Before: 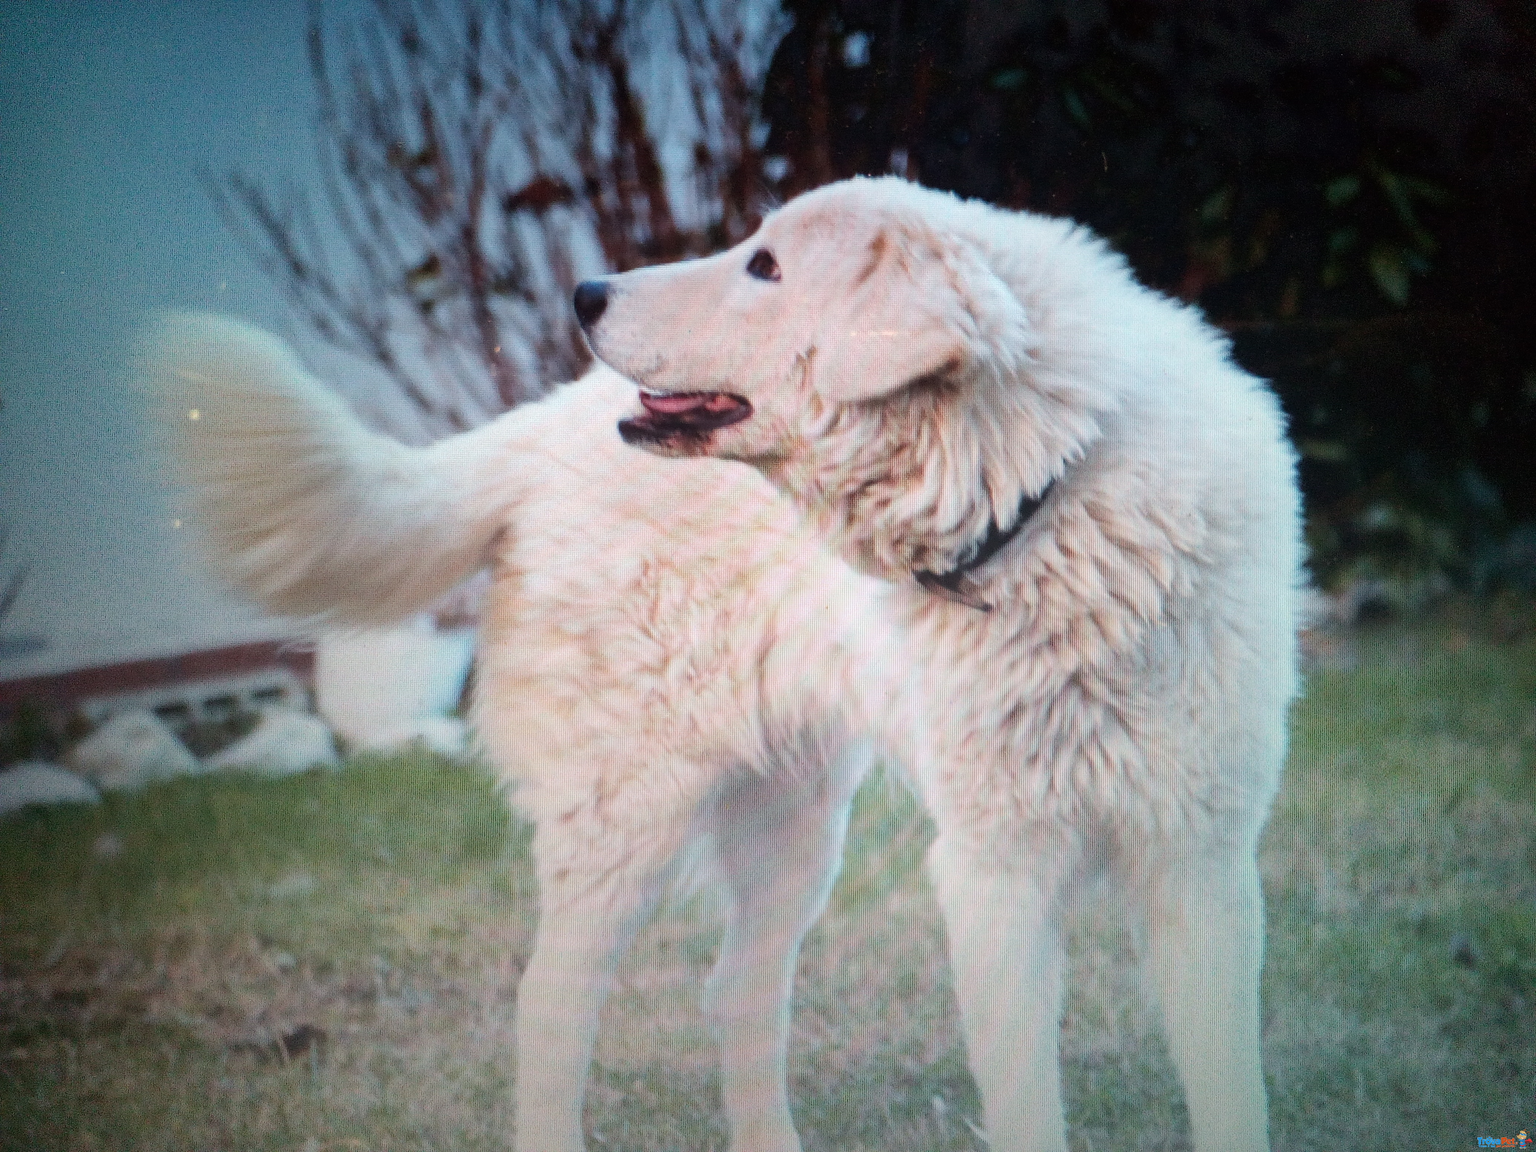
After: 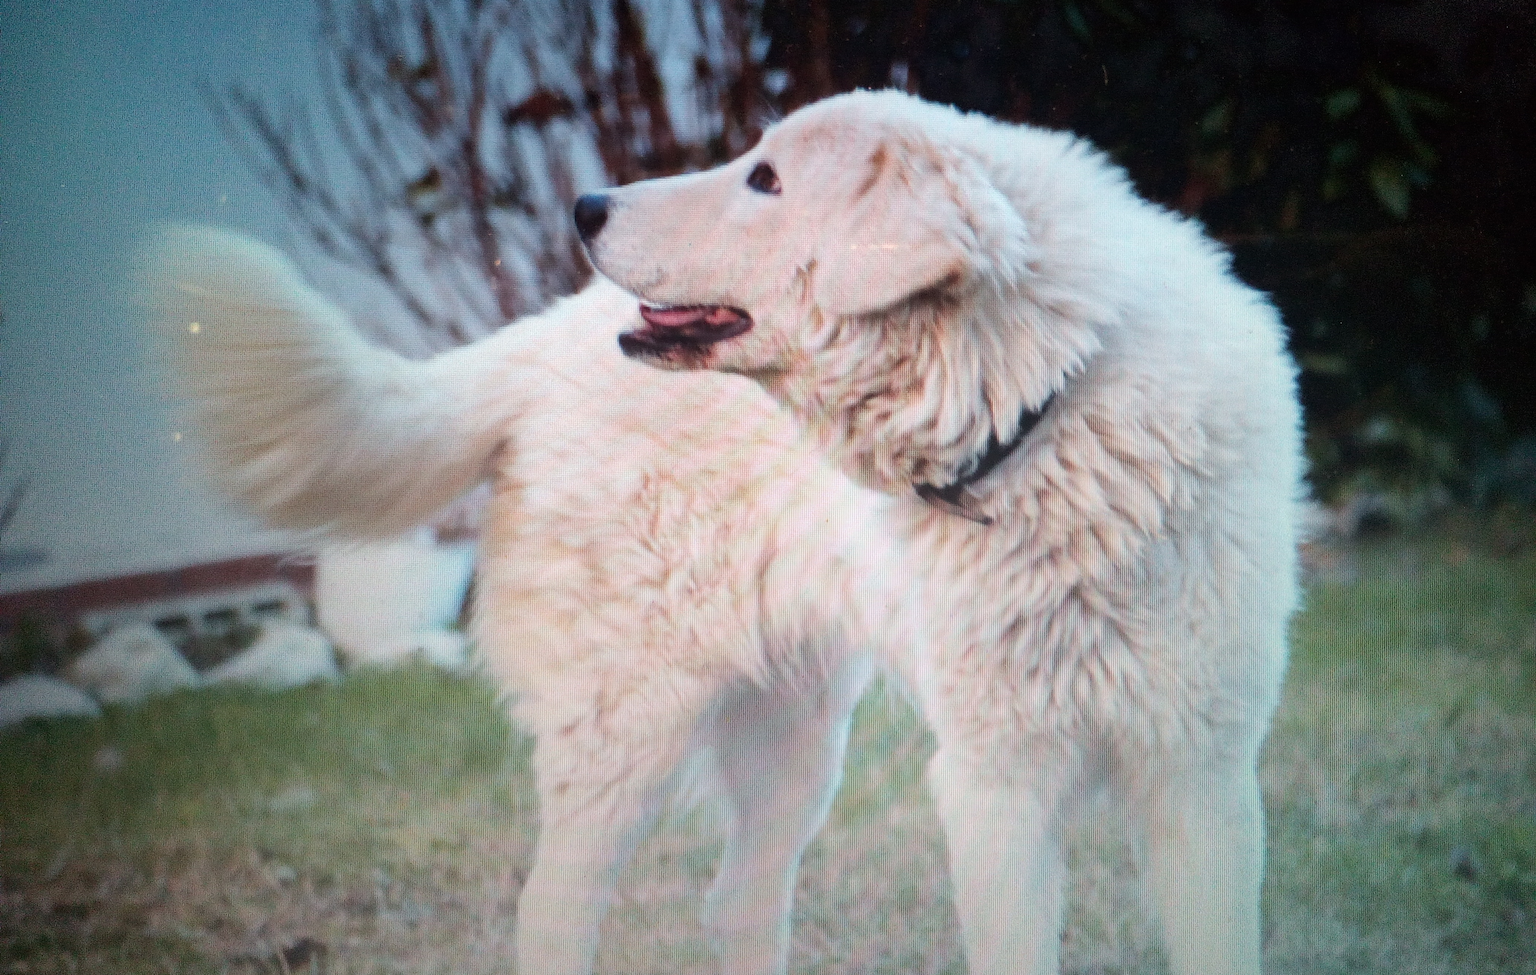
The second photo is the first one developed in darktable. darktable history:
crop: top 7.573%, bottom 7.744%
